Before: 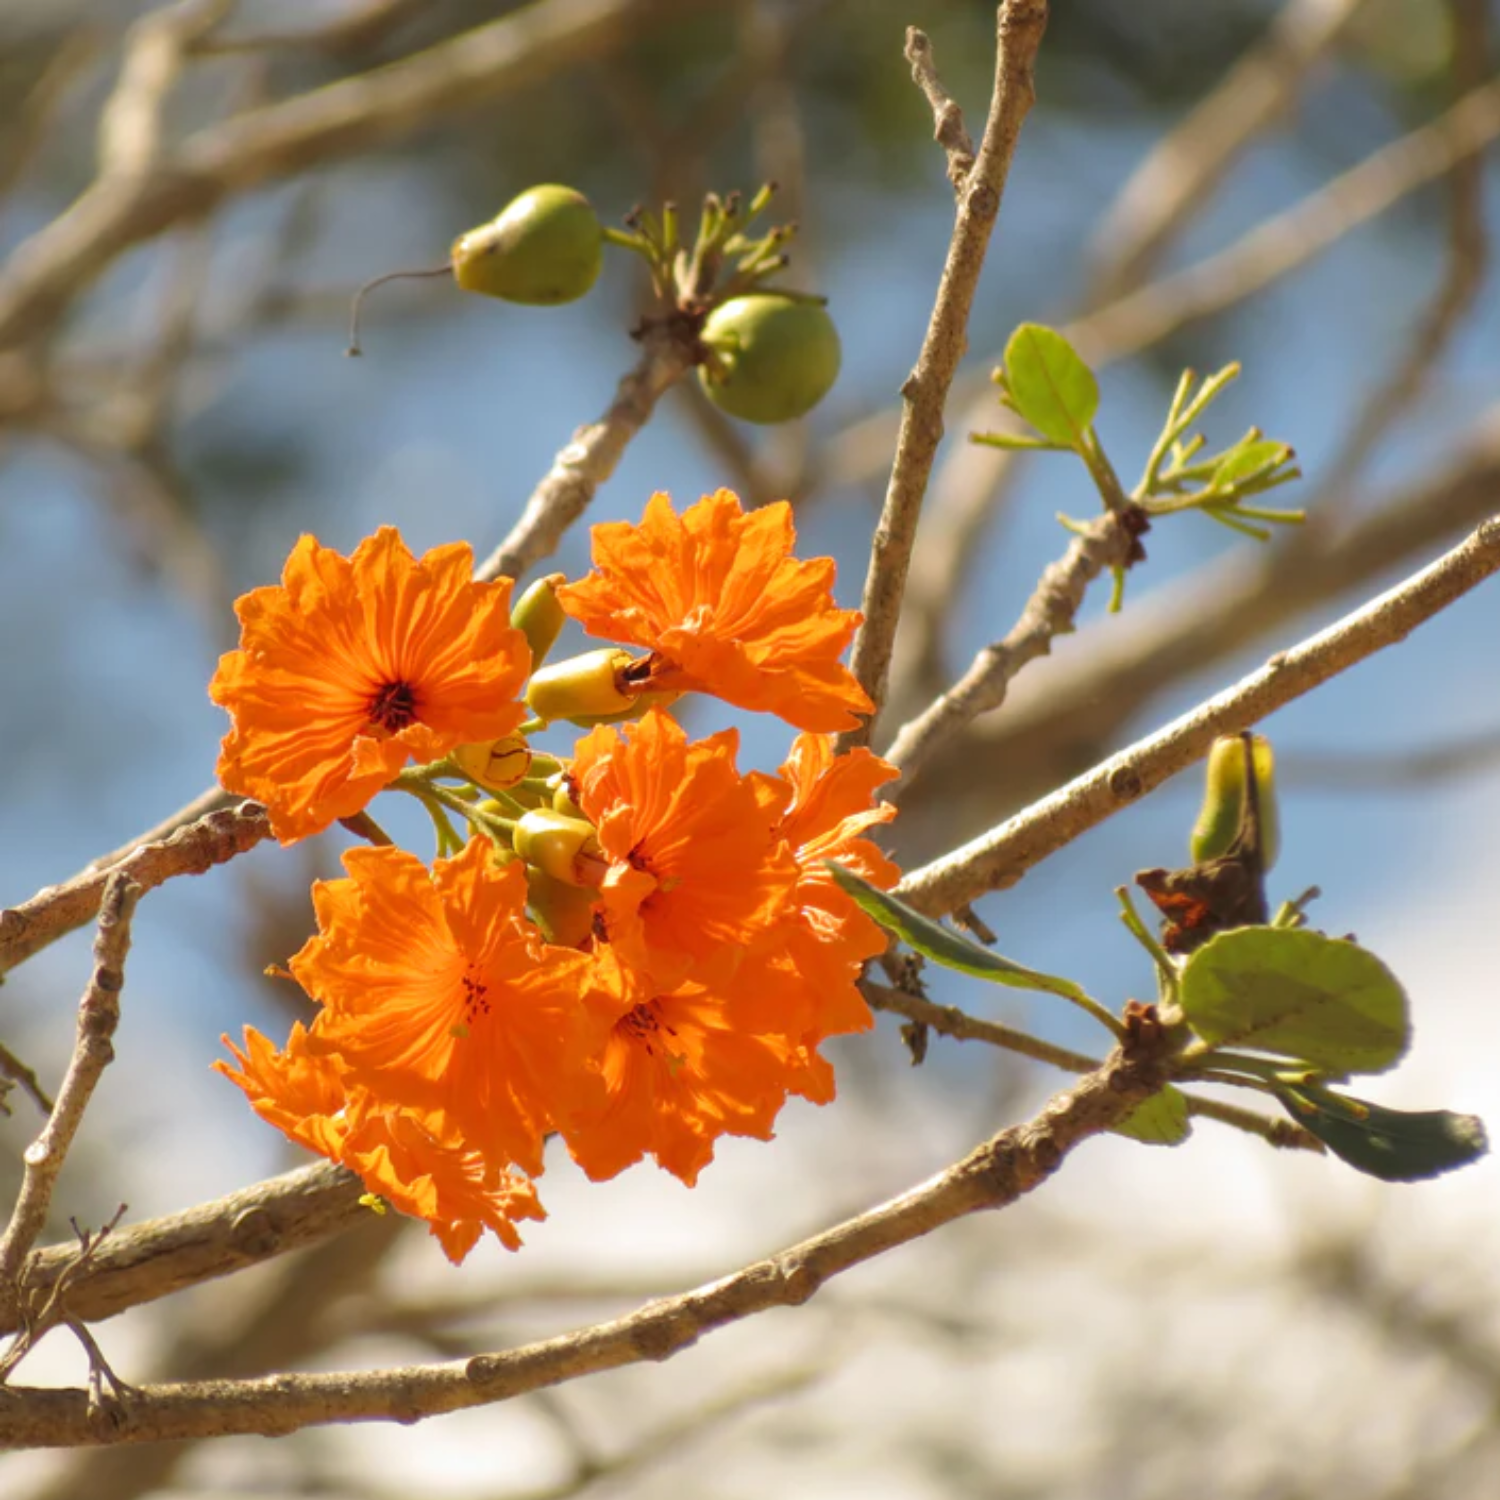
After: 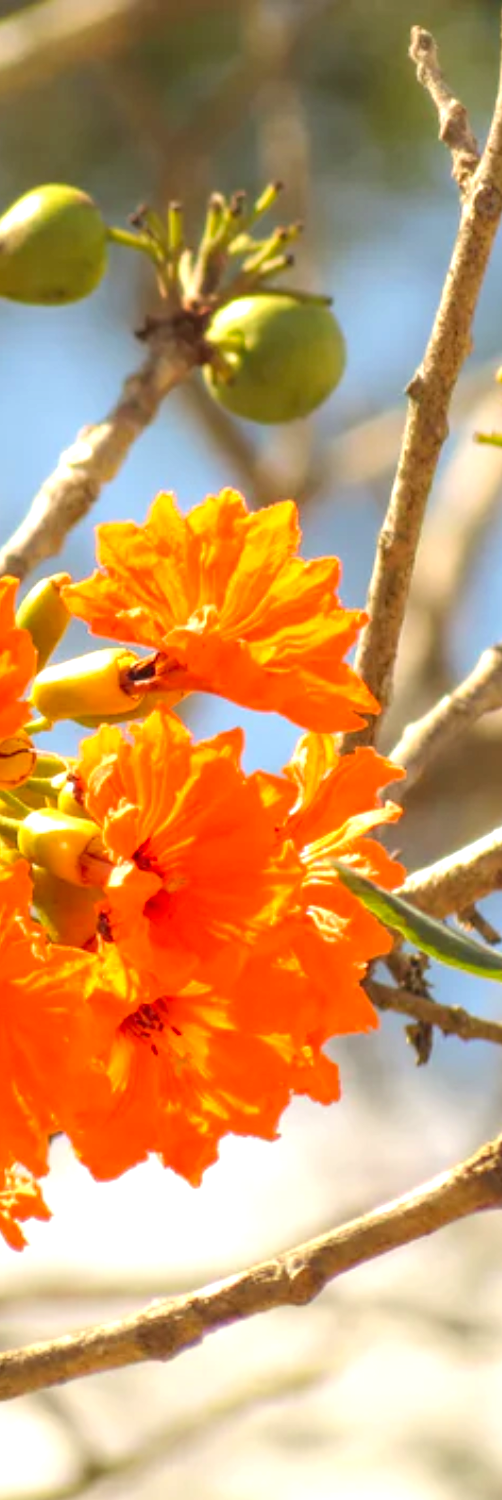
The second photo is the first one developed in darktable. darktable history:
local contrast: on, module defaults
exposure: black level correction 0, exposure 0.5 EV, compensate highlight preservation false
crop: left 33.013%, right 33.462%
contrast brightness saturation: contrast 0.073, brightness 0.071, saturation 0.18
